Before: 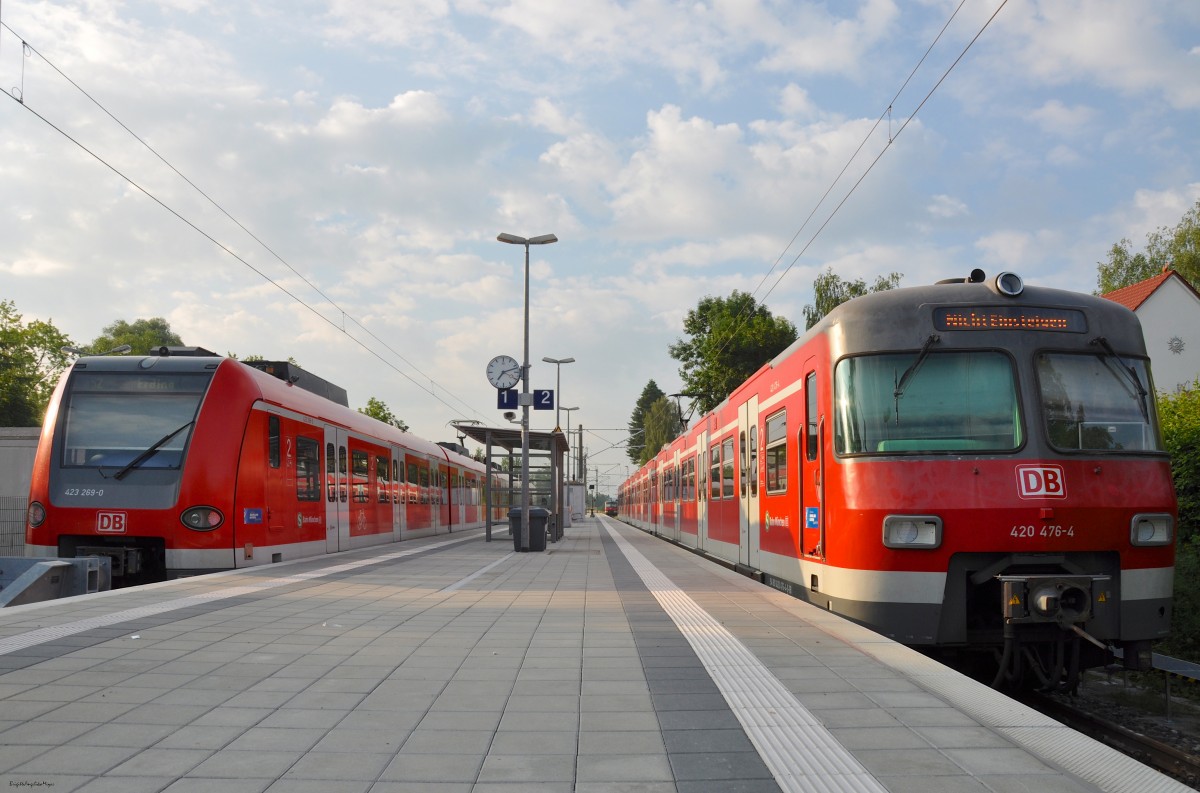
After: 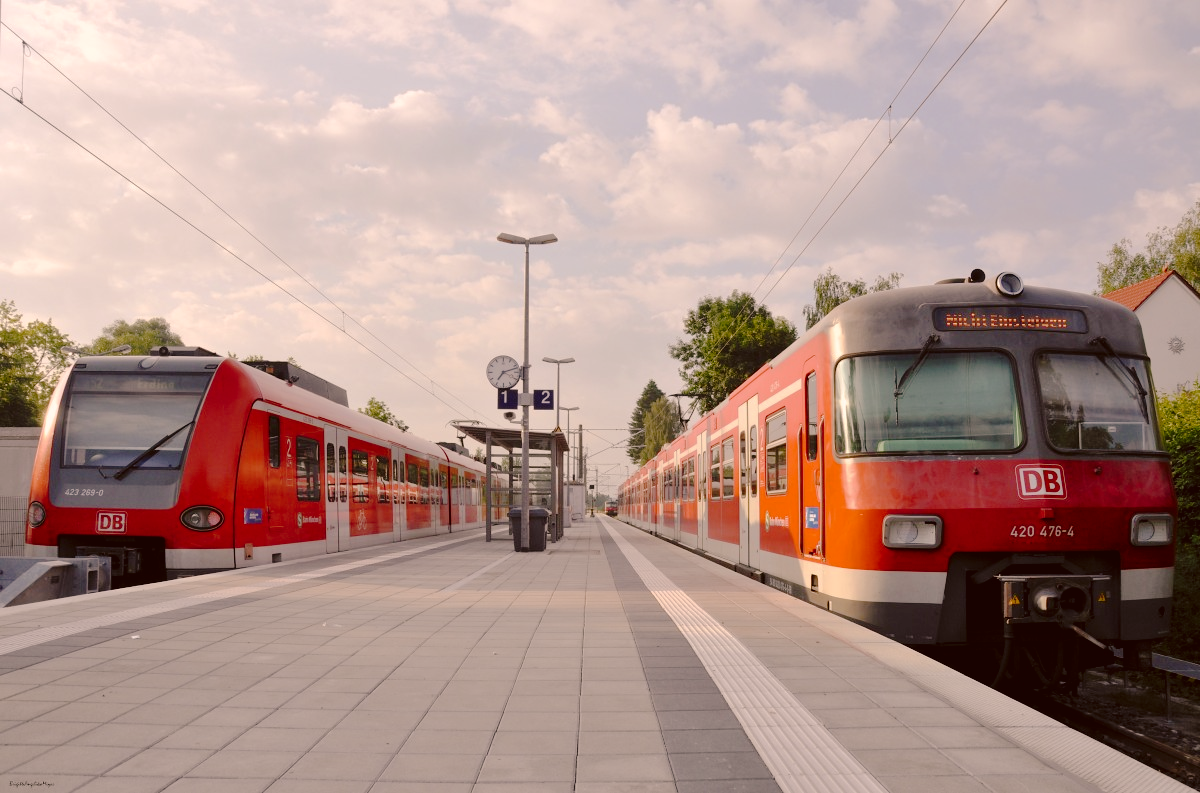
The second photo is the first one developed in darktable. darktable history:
tone curve: curves: ch0 [(0, 0) (0.003, 0.021) (0.011, 0.021) (0.025, 0.021) (0.044, 0.033) (0.069, 0.053) (0.1, 0.08) (0.136, 0.114) (0.177, 0.171) (0.224, 0.246) (0.277, 0.332) (0.335, 0.424) (0.399, 0.496) (0.468, 0.561) (0.543, 0.627) (0.623, 0.685) (0.709, 0.741) (0.801, 0.813) (0.898, 0.902) (1, 1)], preserve colors none
color correction: highlights a* 10.21, highlights b* 9.79, shadows a* 8.61, shadows b* 7.88, saturation 0.8
